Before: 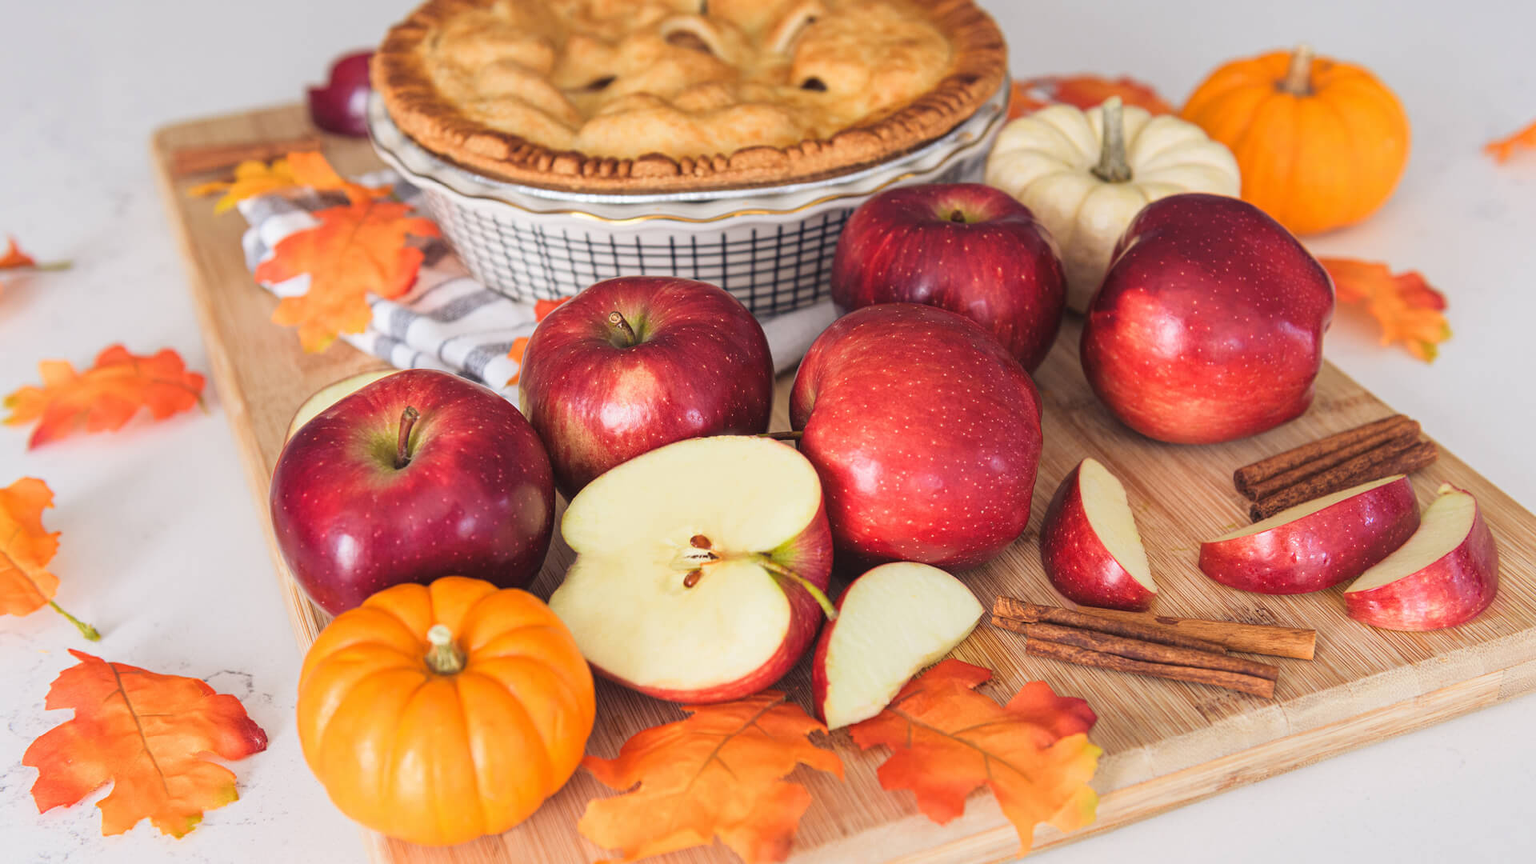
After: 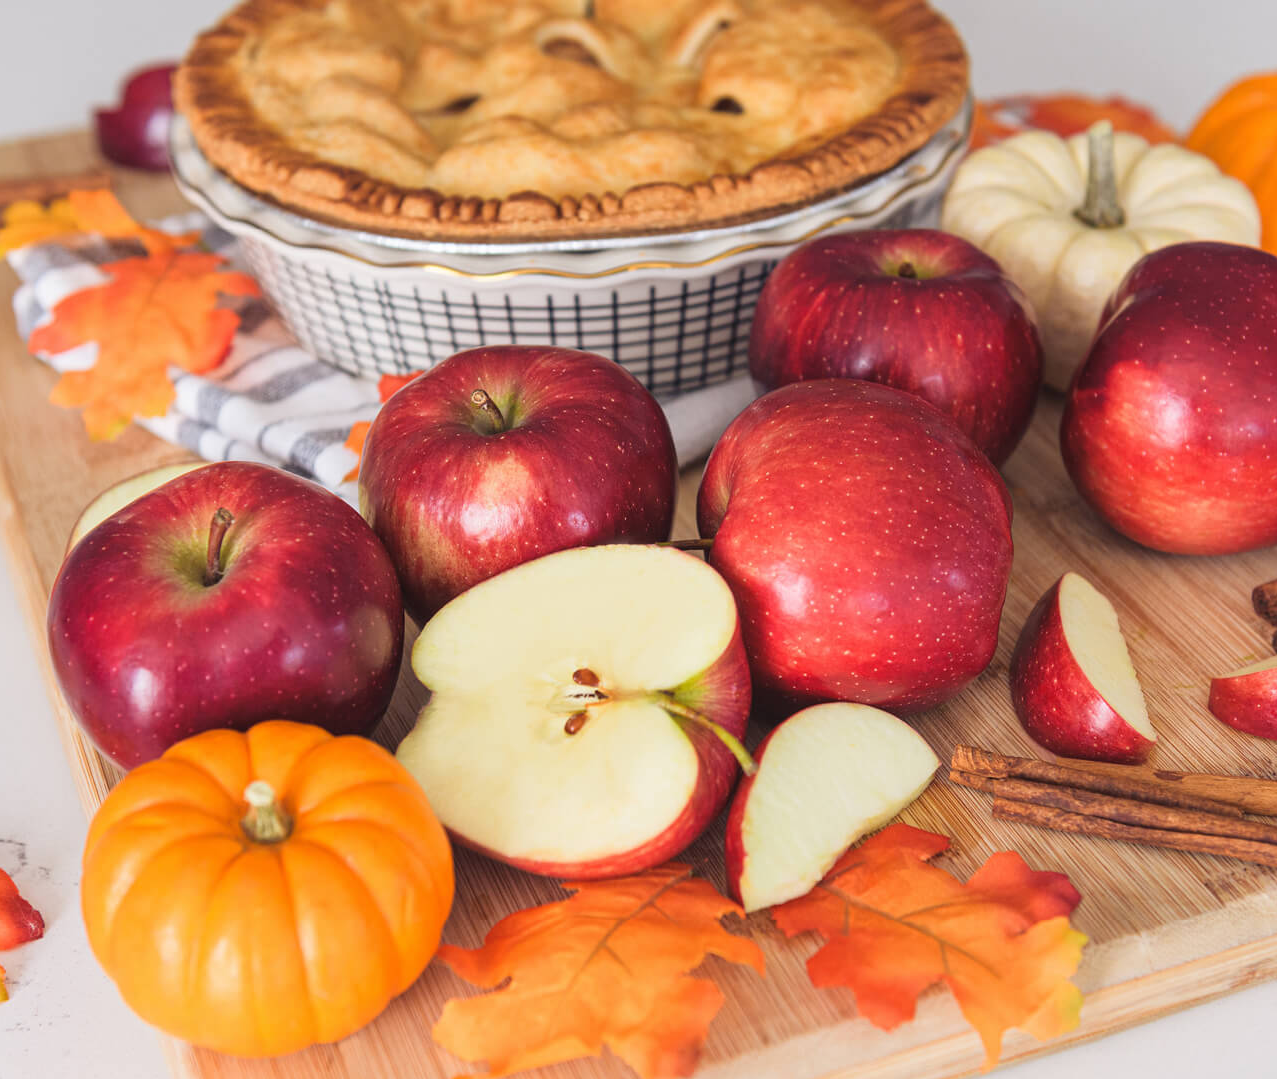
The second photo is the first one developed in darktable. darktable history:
crop and rotate: left 15.153%, right 18.291%
